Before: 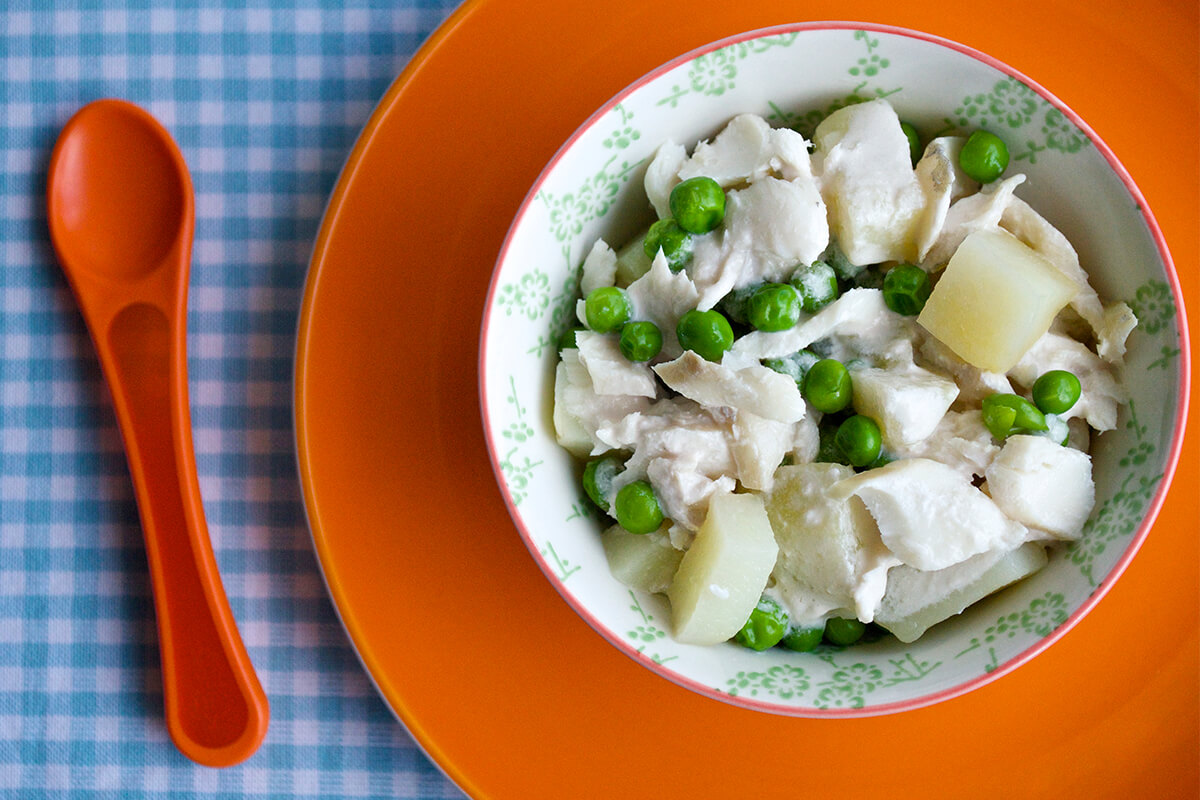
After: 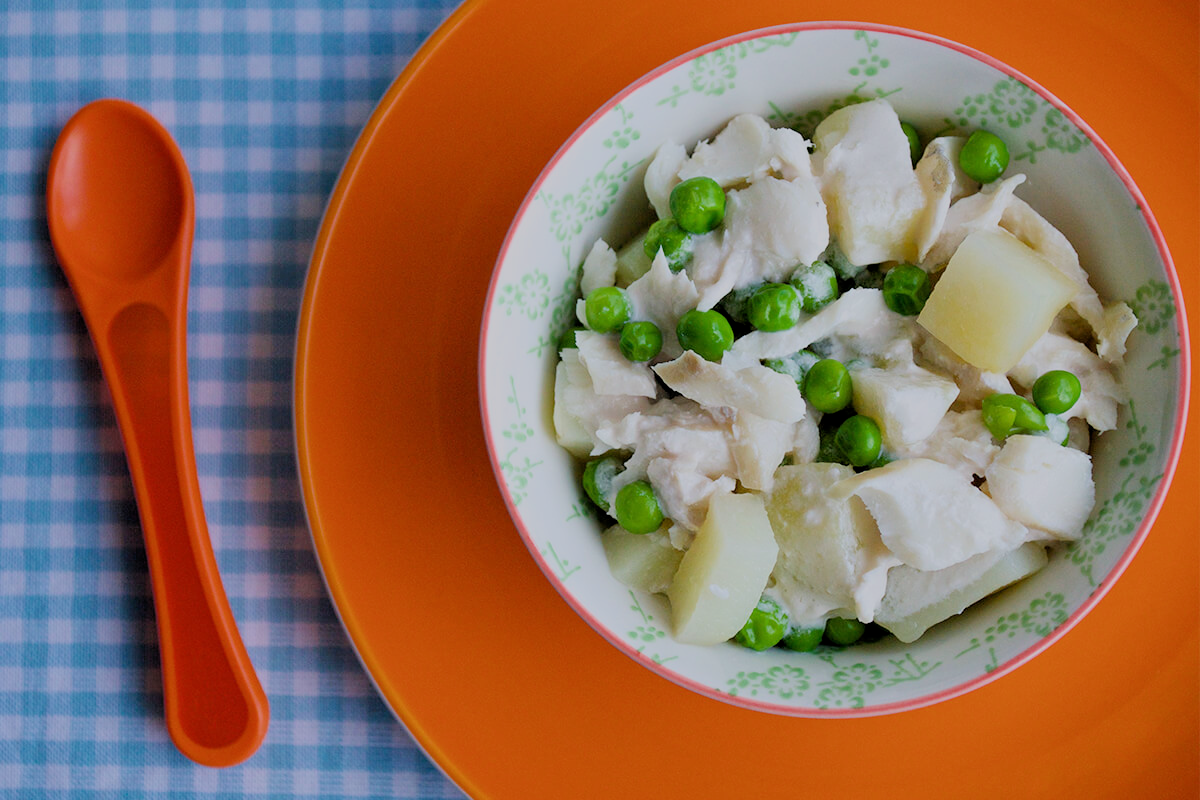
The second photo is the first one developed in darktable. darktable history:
filmic rgb: black relative exposure -8.79 EV, white relative exposure 4.98 EV, threshold 3 EV, target black luminance 0%, hardness 3.77, latitude 66.33%, contrast 0.822, shadows ↔ highlights balance 20%, color science v5 (2021), contrast in shadows safe, contrast in highlights safe, enable highlight reconstruction true
white balance: red 1.004, blue 1.024
